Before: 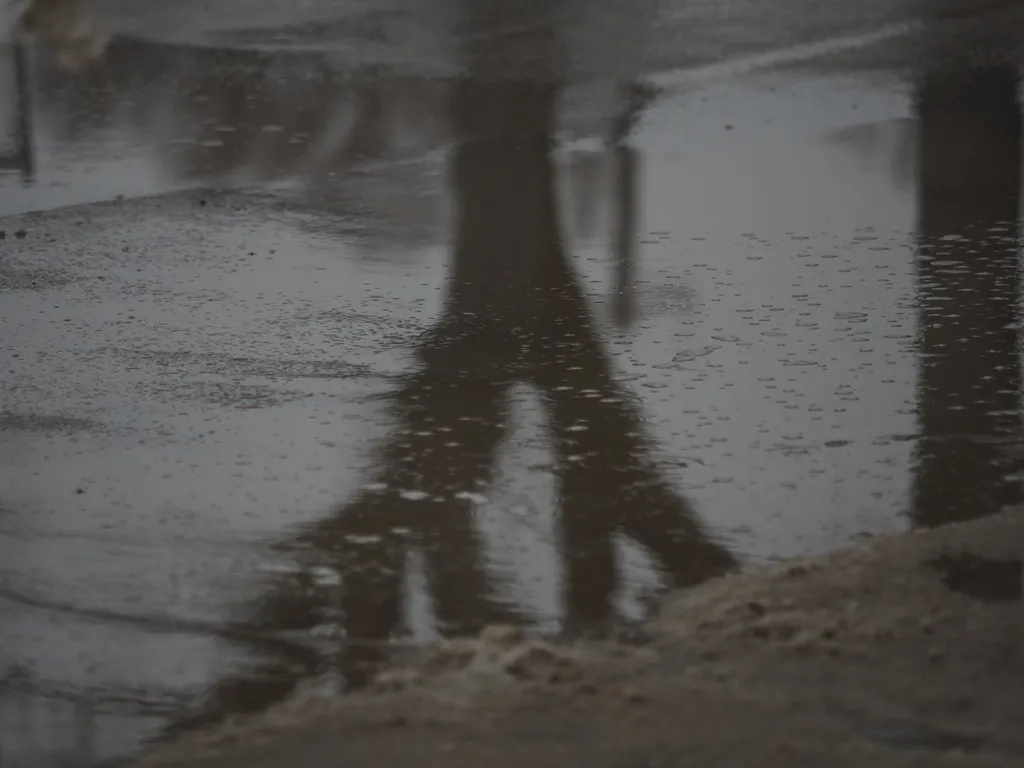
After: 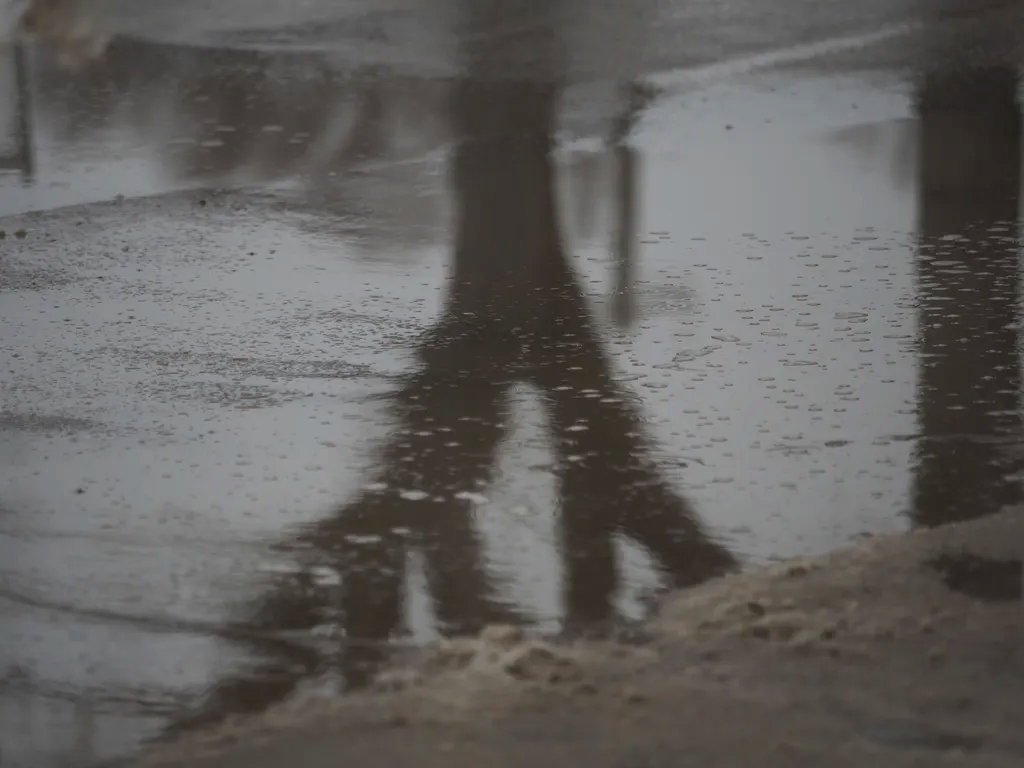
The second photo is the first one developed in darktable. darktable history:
shadows and highlights: on, module defaults
tone equalizer: -8 EV -0.778 EV, -7 EV -0.73 EV, -6 EV -0.578 EV, -5 EV -0.383 EV, -3 EV 0.374 EV, -2 EV 0.6 EV, -1 EV 0.676 EV, +0 EV 0.778 EV
